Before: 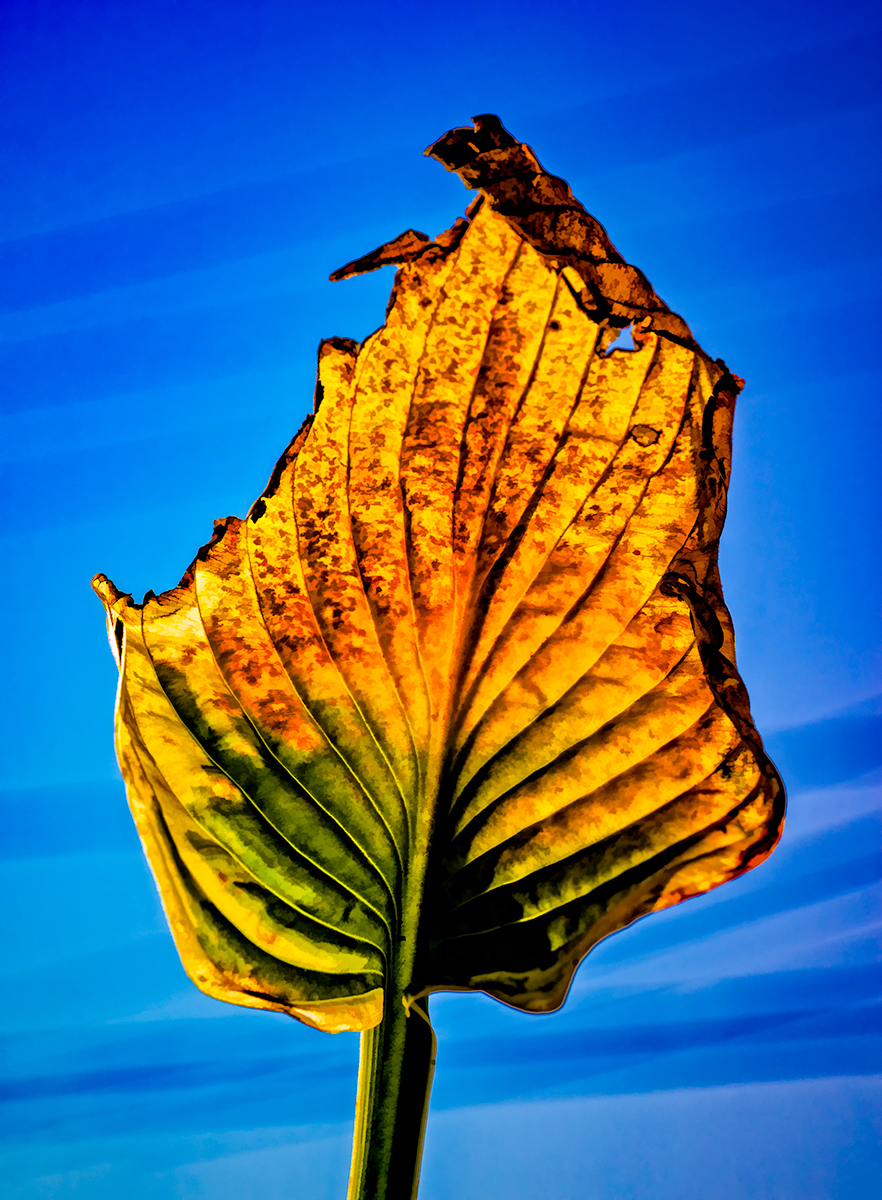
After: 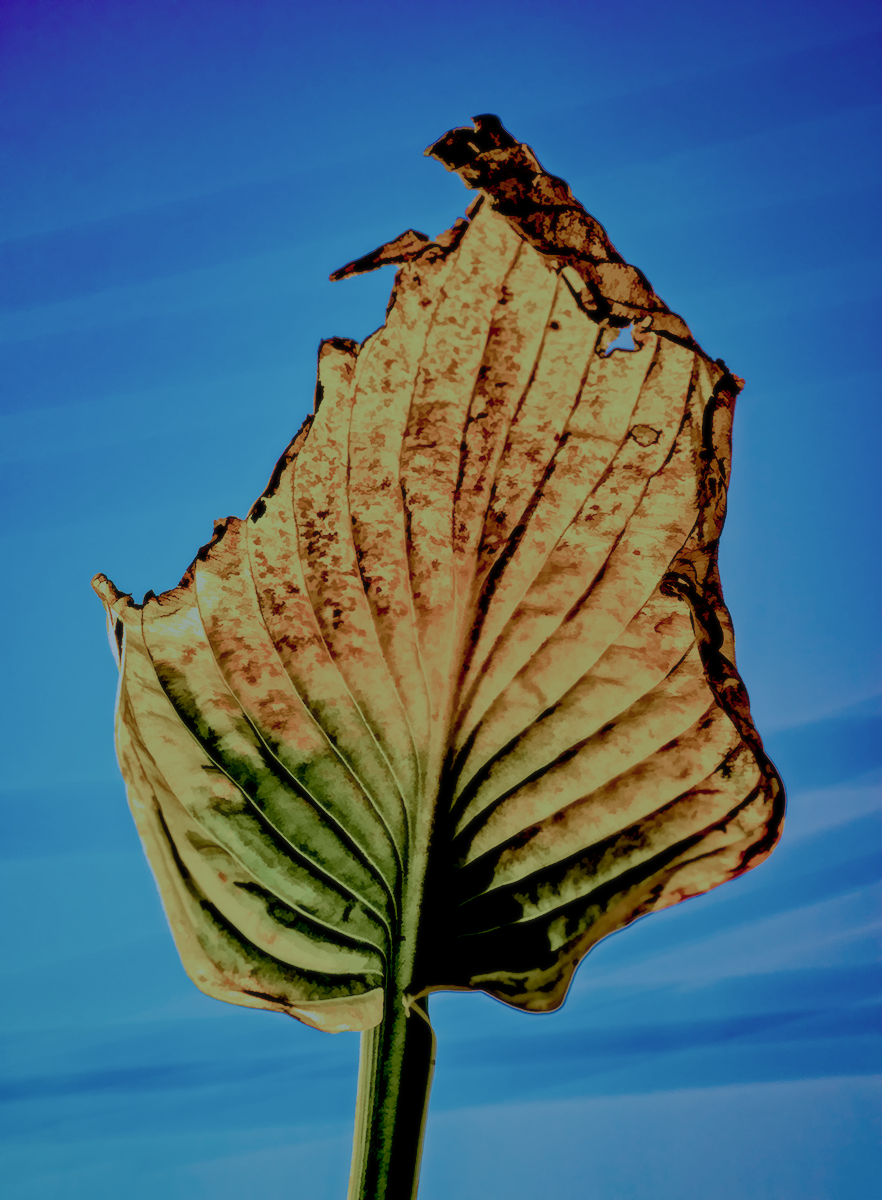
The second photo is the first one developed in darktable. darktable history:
color correction: highlights a* -10.69, highlights b* -19.19
soften: size 10%, saturation 50%, brightness 0.2 EV, mix 10%
exposure: black level correction 0.001, exposure -0.2 EV, compensate highlight preservation false
filmic rgb: white relative exposure 8 EV, threshold 3 EV, structure ↔ texture 100%, target black luminance 0%, hardness 2.44, latitude 76.53%, contrast 0.562, shadows ↔ highlights balance 0%, preserve chrominance no, color science v4 (2020), iterations of high-quality reconstruction 10, type of noise poissonian, enable highlight reconstruction true
